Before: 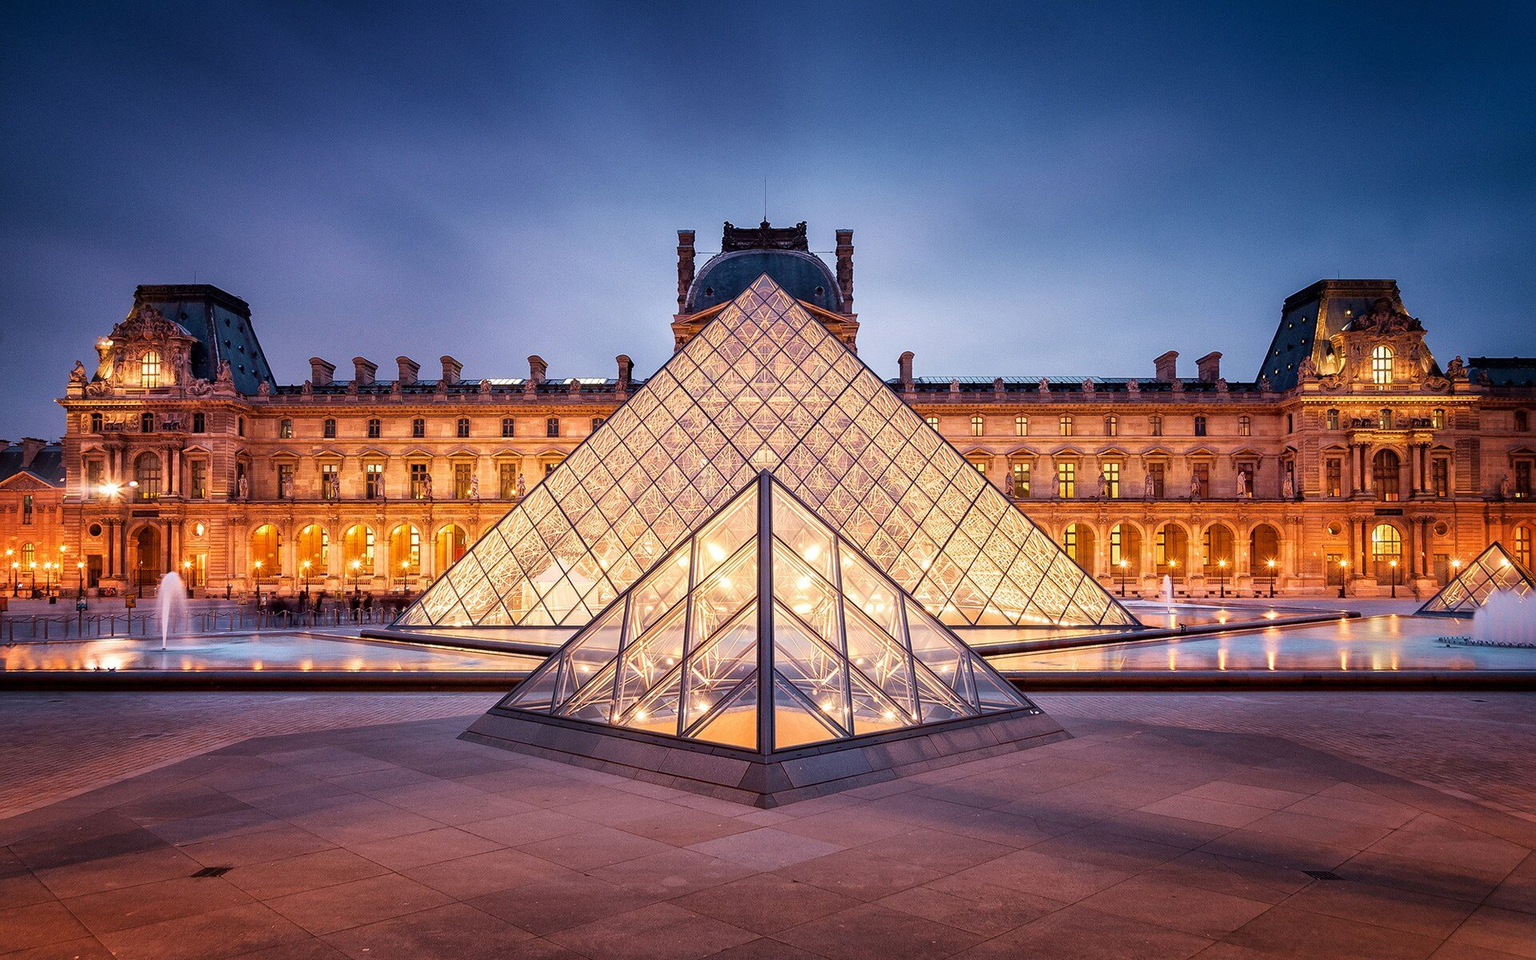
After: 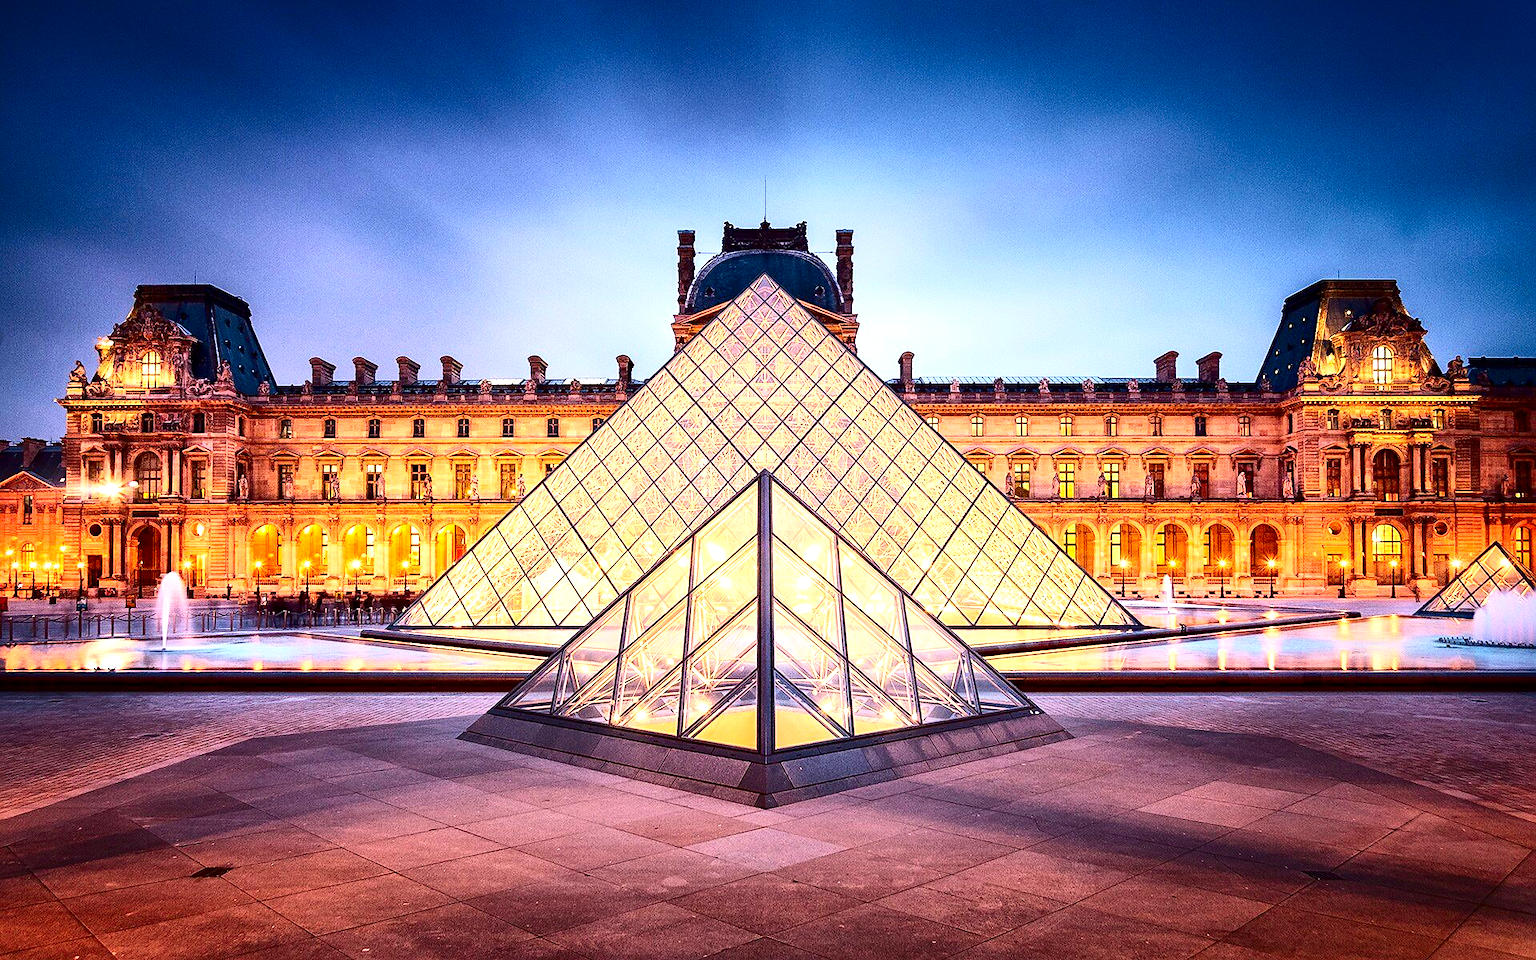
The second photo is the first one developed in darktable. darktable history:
exposure: black level correction 0.001, exposure 0.958 EV, compensate highlight preservation false
contrast brightness saturation: contrast 0.308, brightness -0.072, saturation 0.166
sharpen: amount 0.217
